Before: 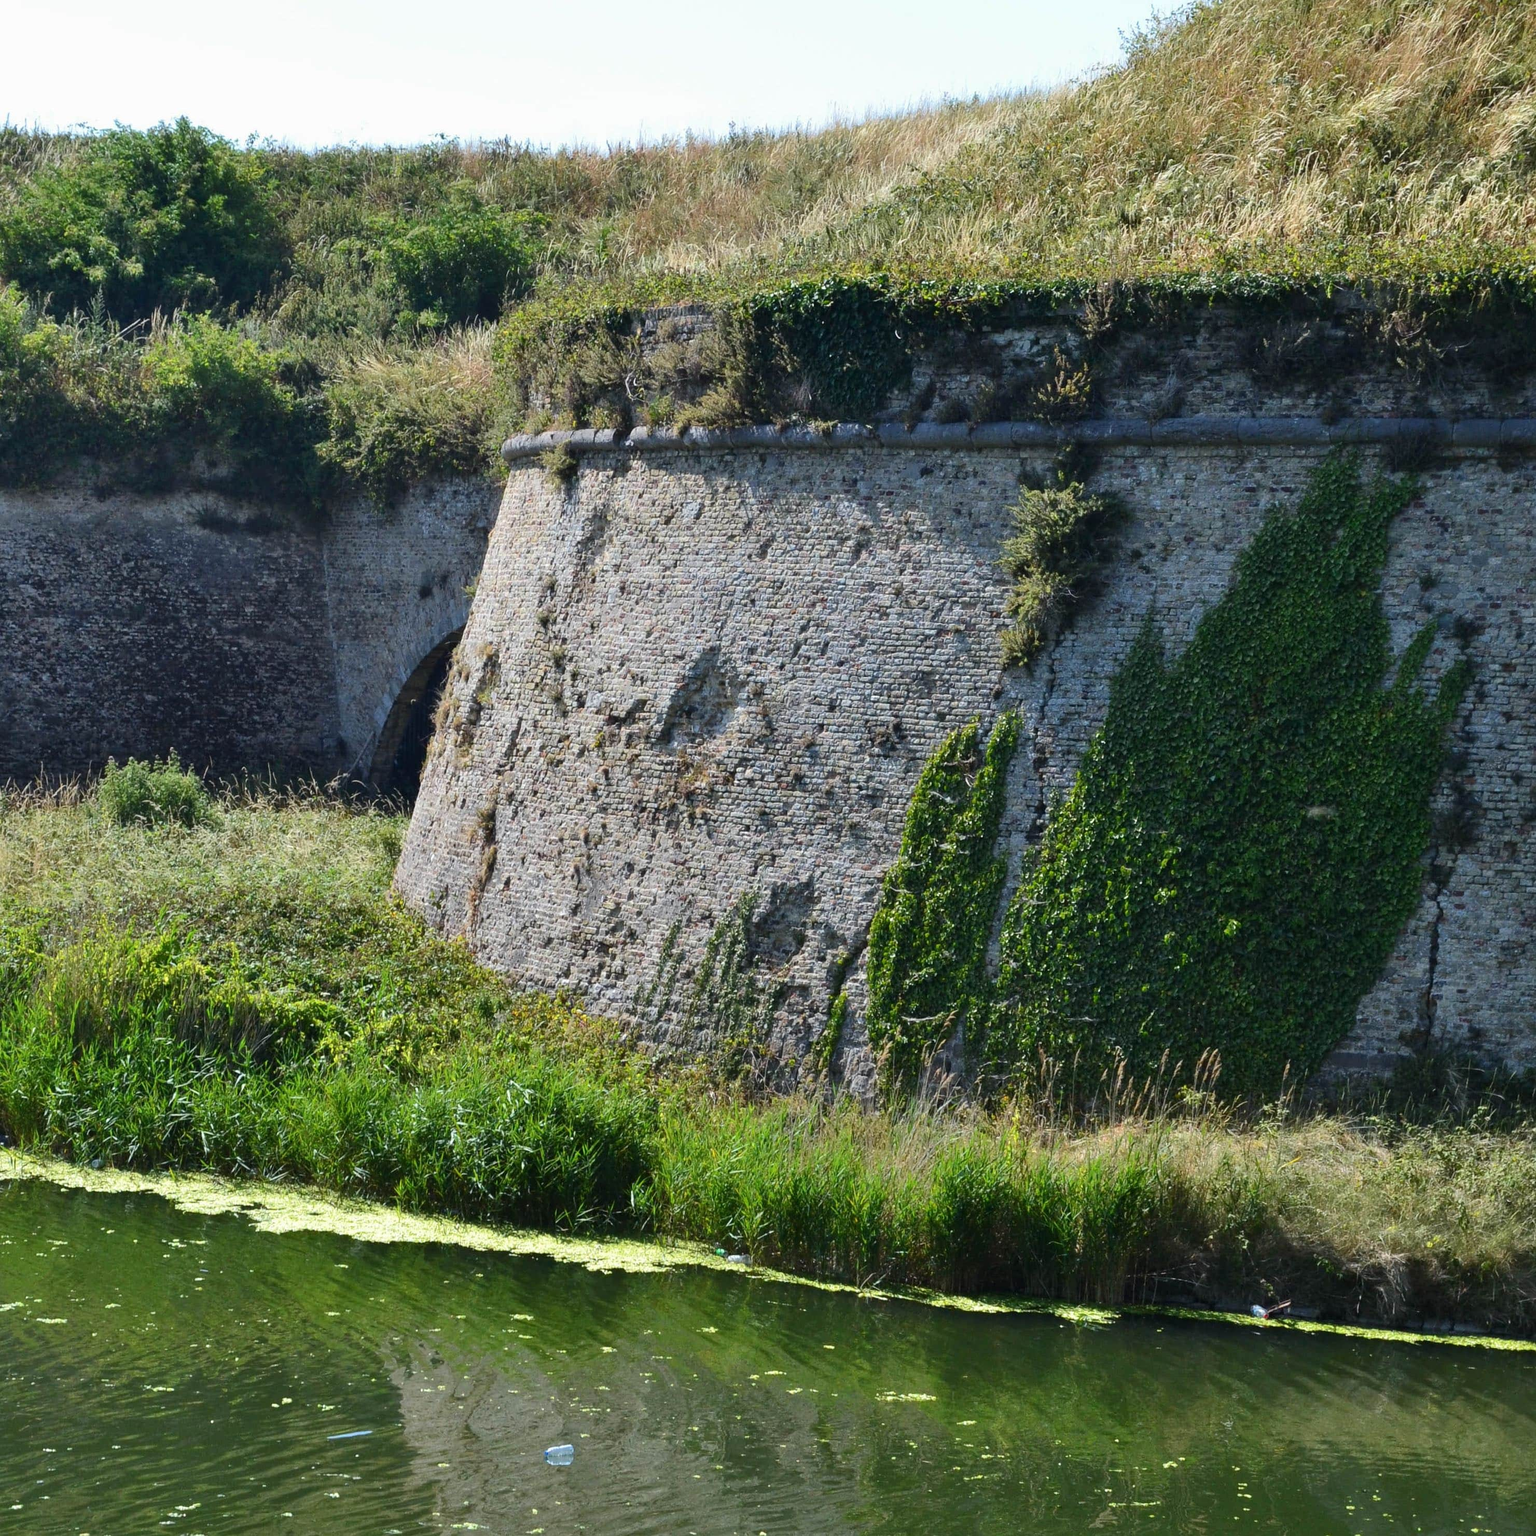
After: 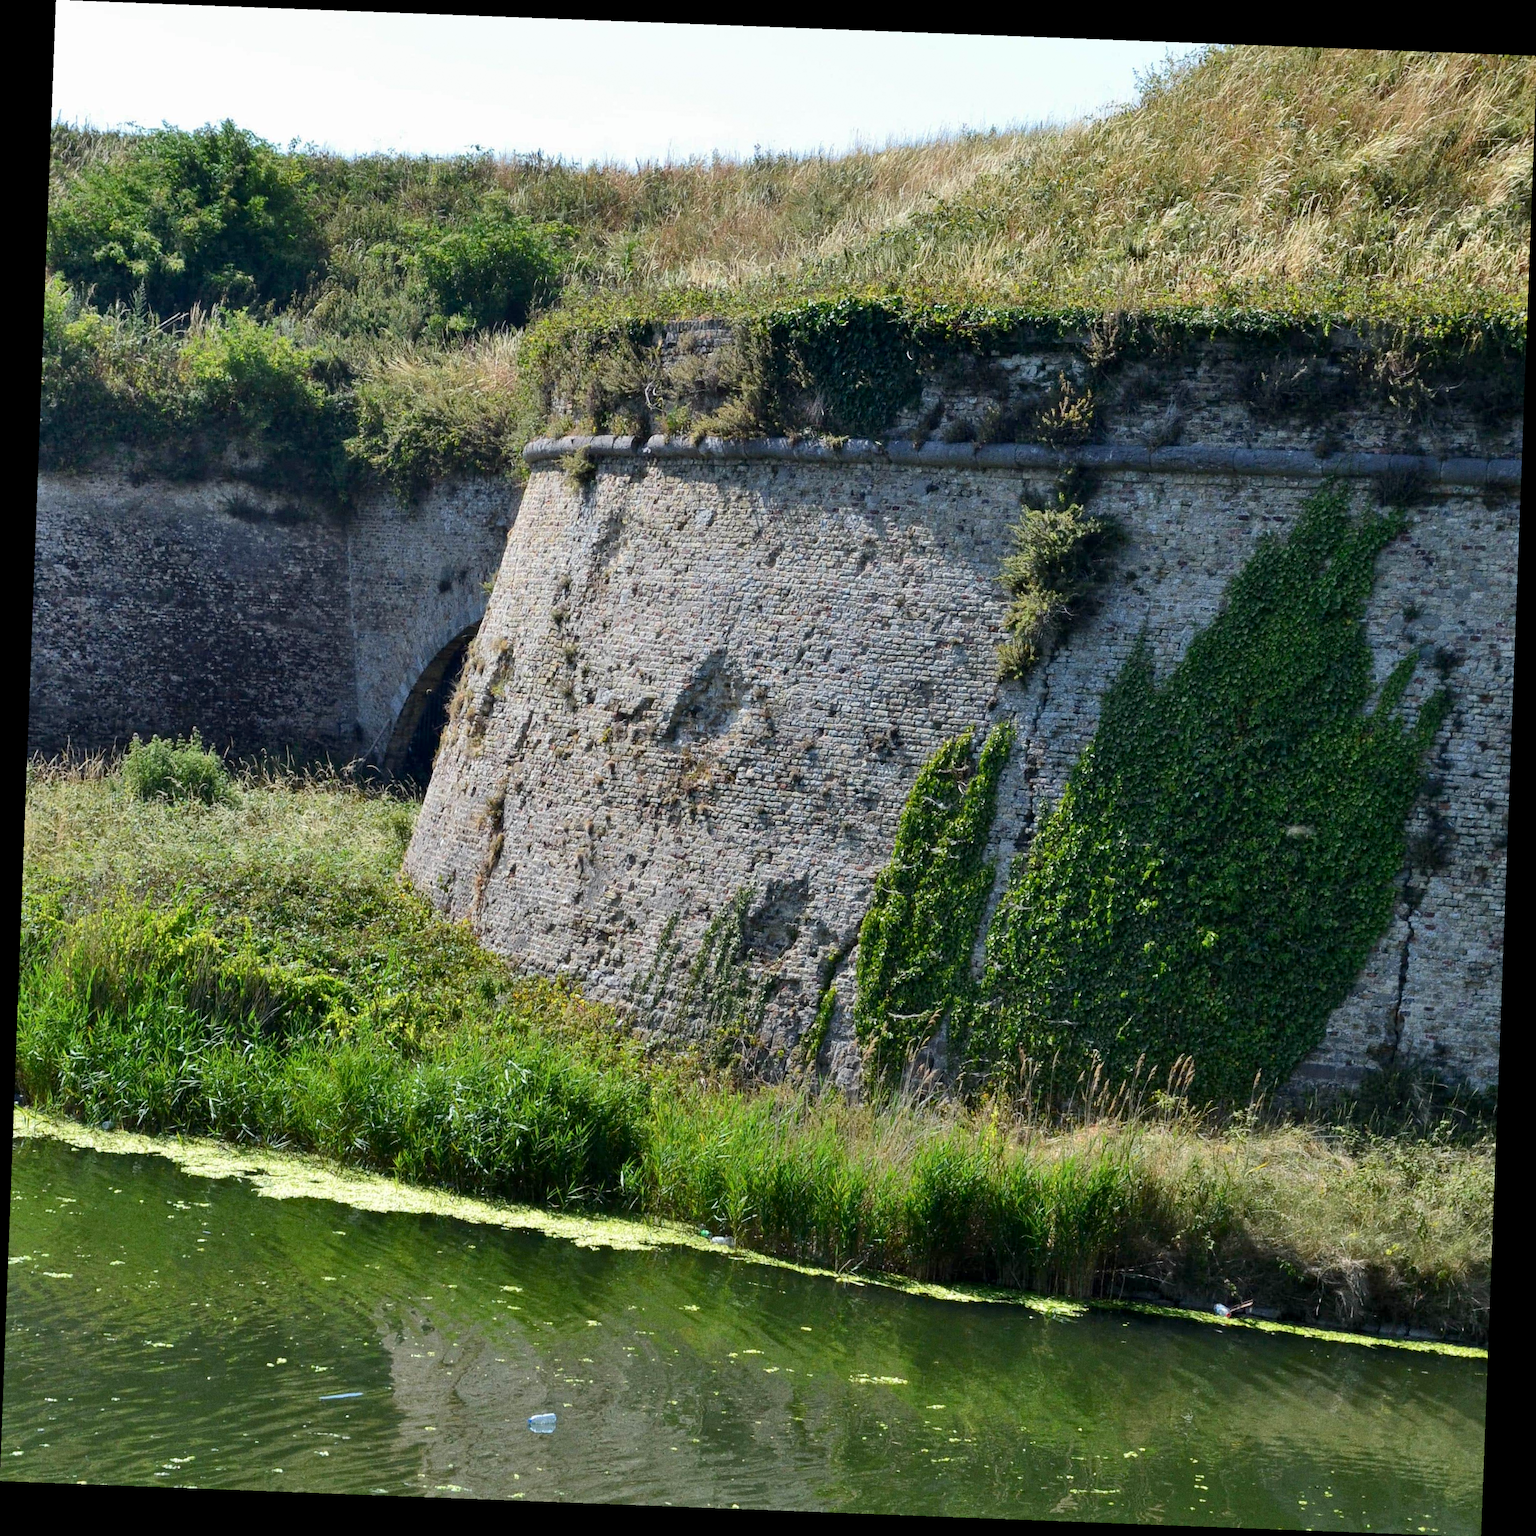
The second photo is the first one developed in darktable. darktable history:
rotate and perspective: rotation 2.17°, automatic cropping off
exposure: black level correction 0.004, exposure 0.014 EV, compensate highlight preservation false
shadows and highlights: radius 125.46, shadows 30.51, highlights -30.51, low approximation 0.01, soften with gaussian
grain: coarseness 0.09 ISO
